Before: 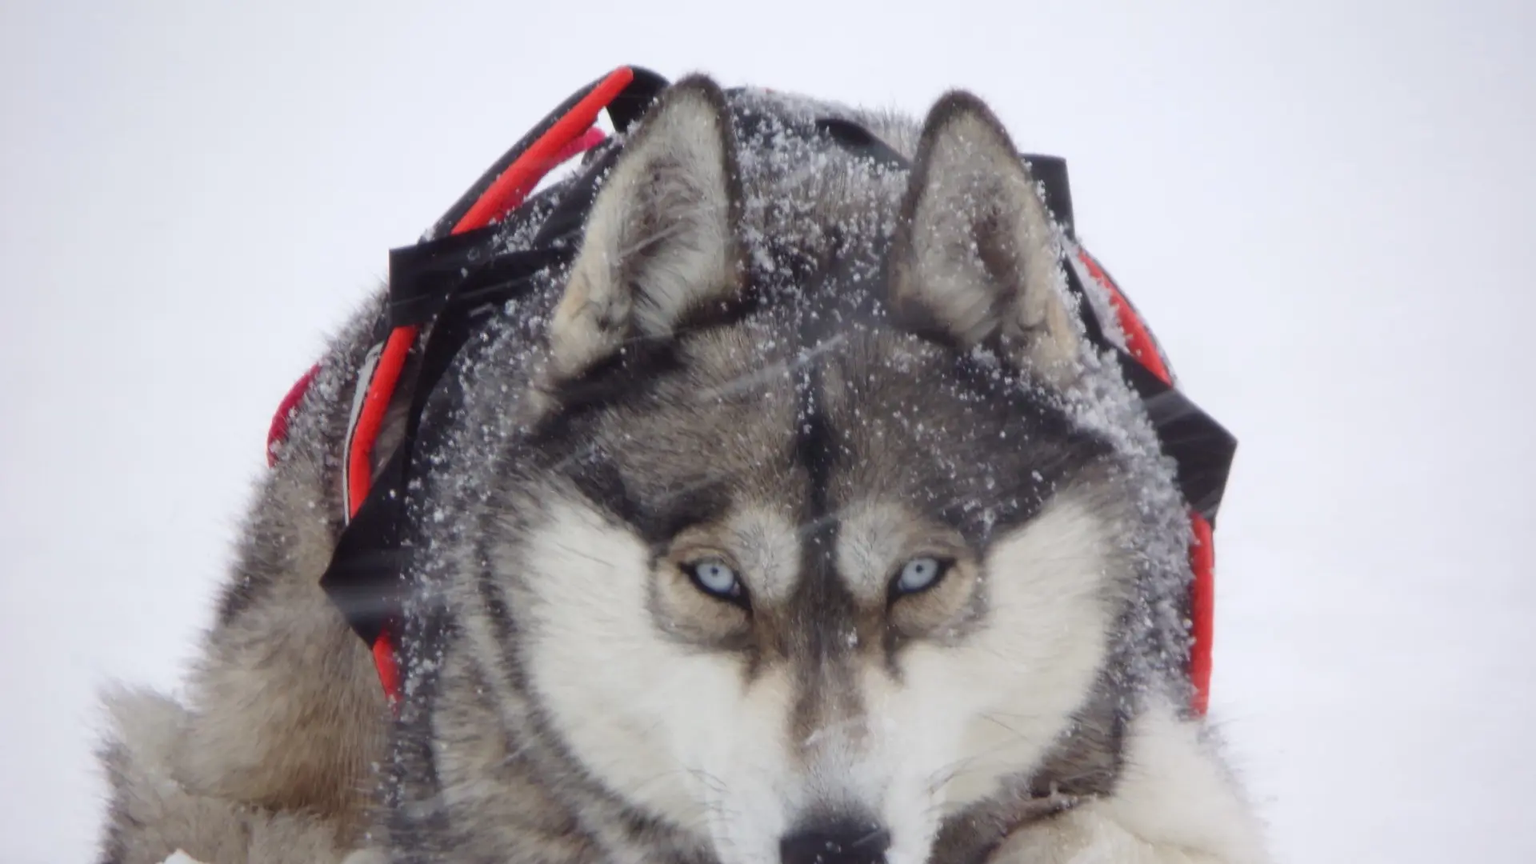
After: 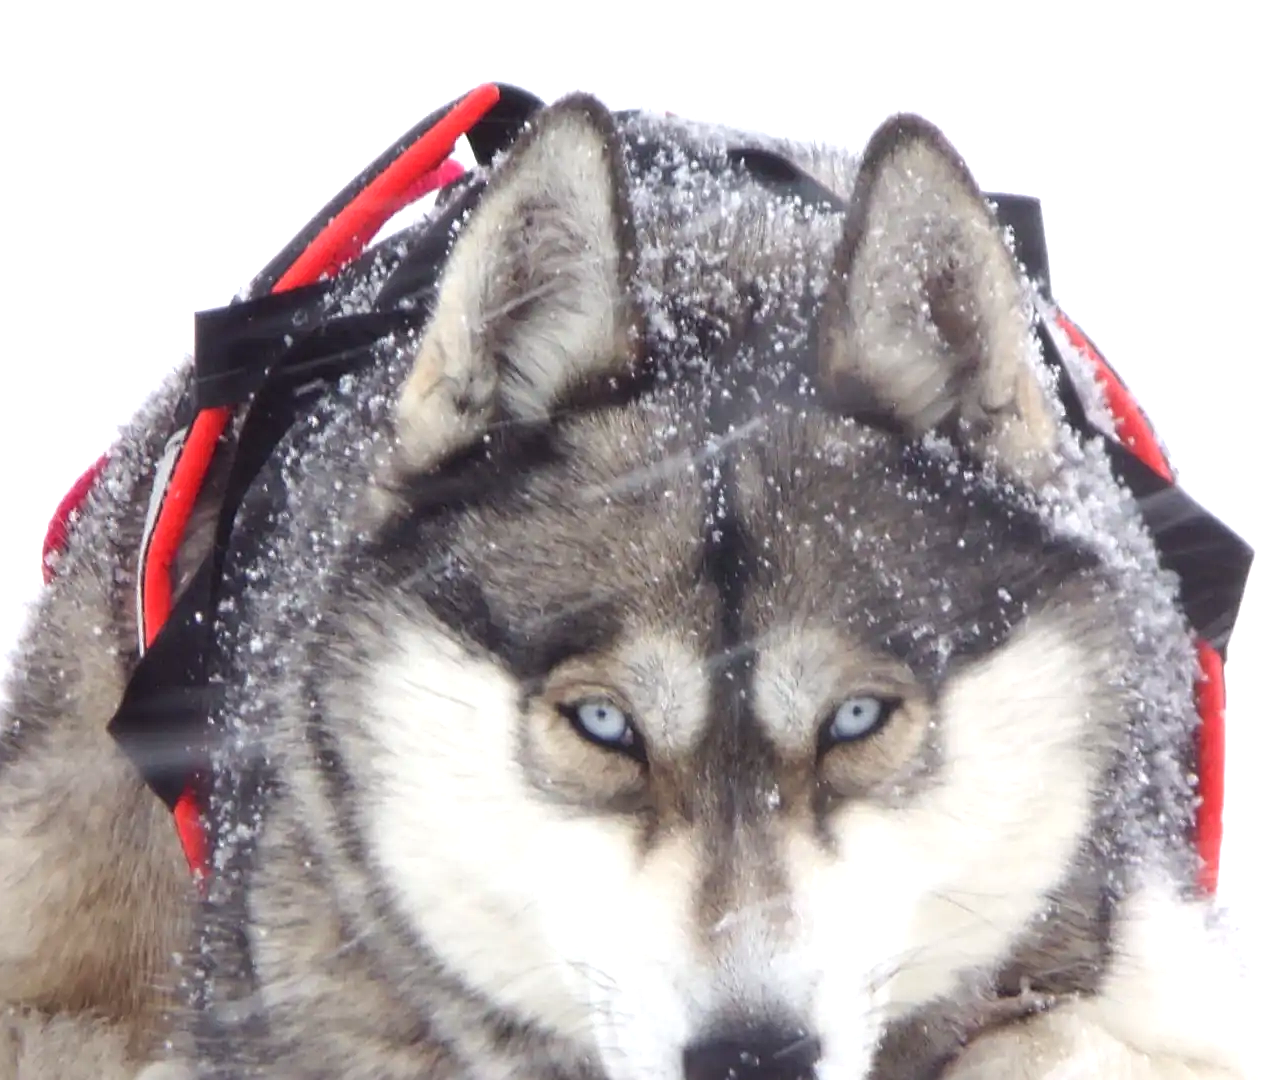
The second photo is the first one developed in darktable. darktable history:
crop and rotate: left 15.258%, right 18.029%
sharpen: on, module defaults
exposure: exposure 0.806 EV, compensate exposure bias true, compensate highlight preservation false
